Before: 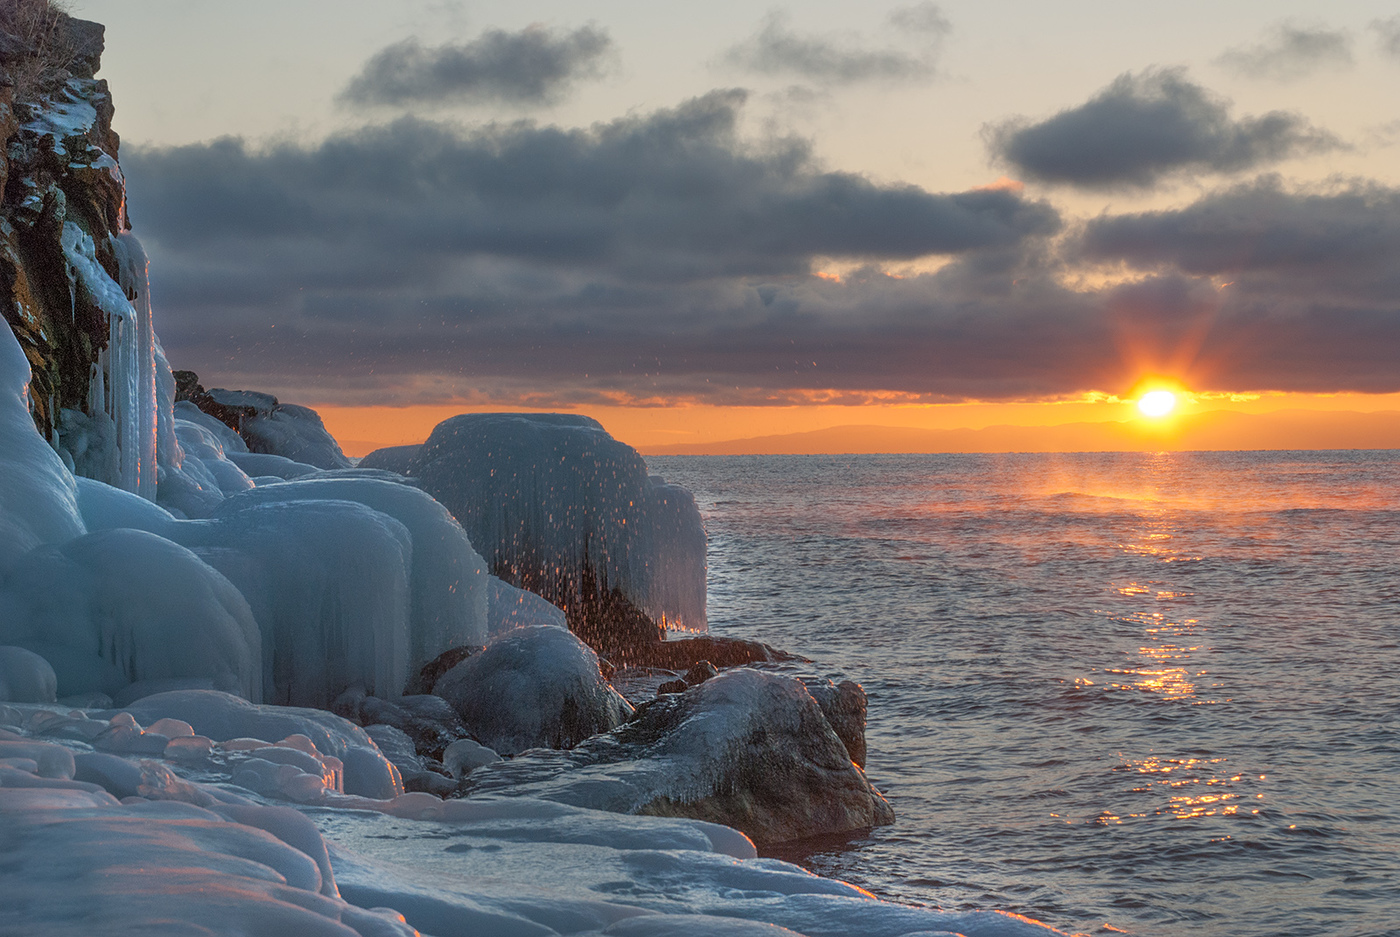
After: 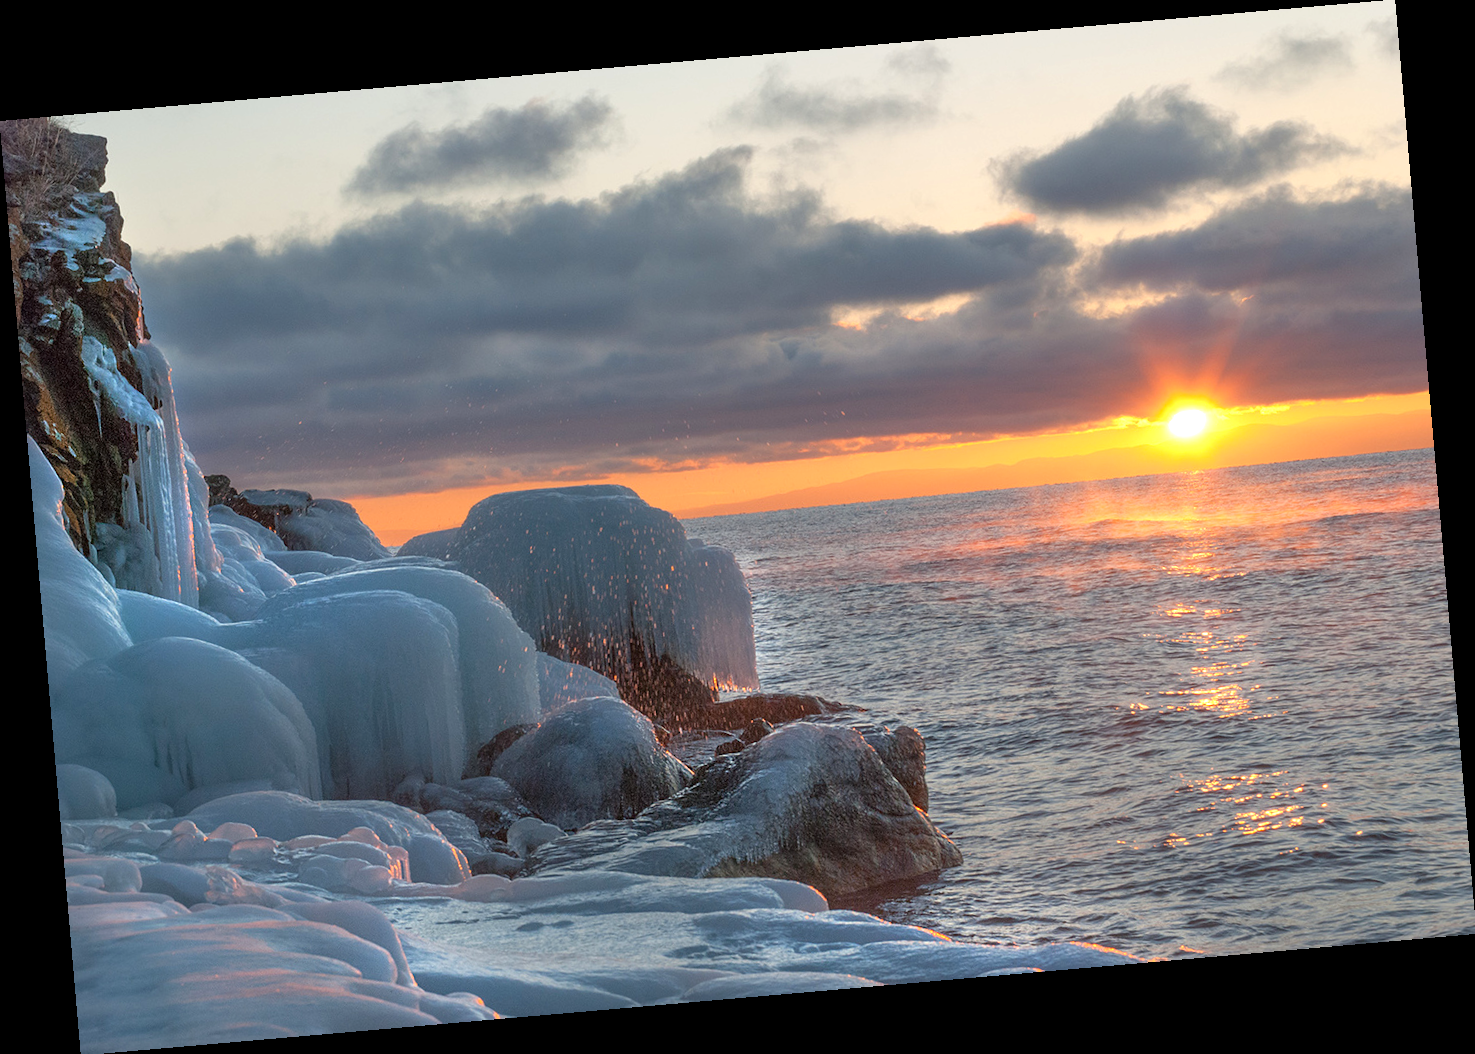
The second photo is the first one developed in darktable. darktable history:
rotate and perspective: rotation -4.98°, automatic cropping off
exposure: black level correction 0.001, exposure 0.5 EV, compensate exposure bias true, compensate highlight preservation false
